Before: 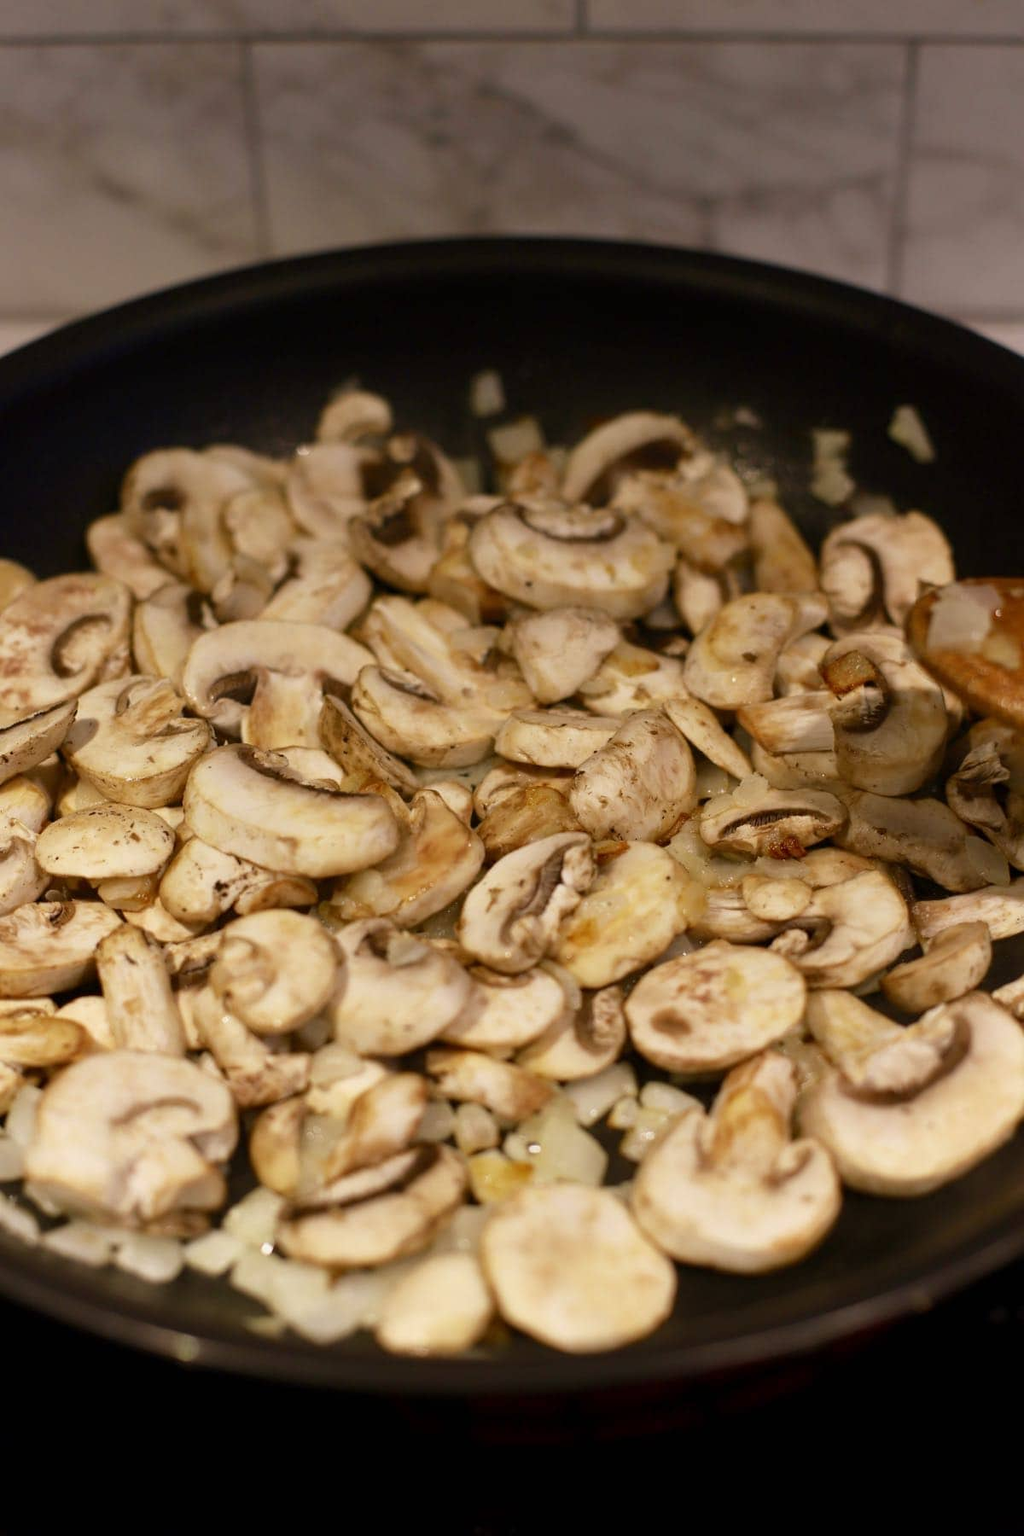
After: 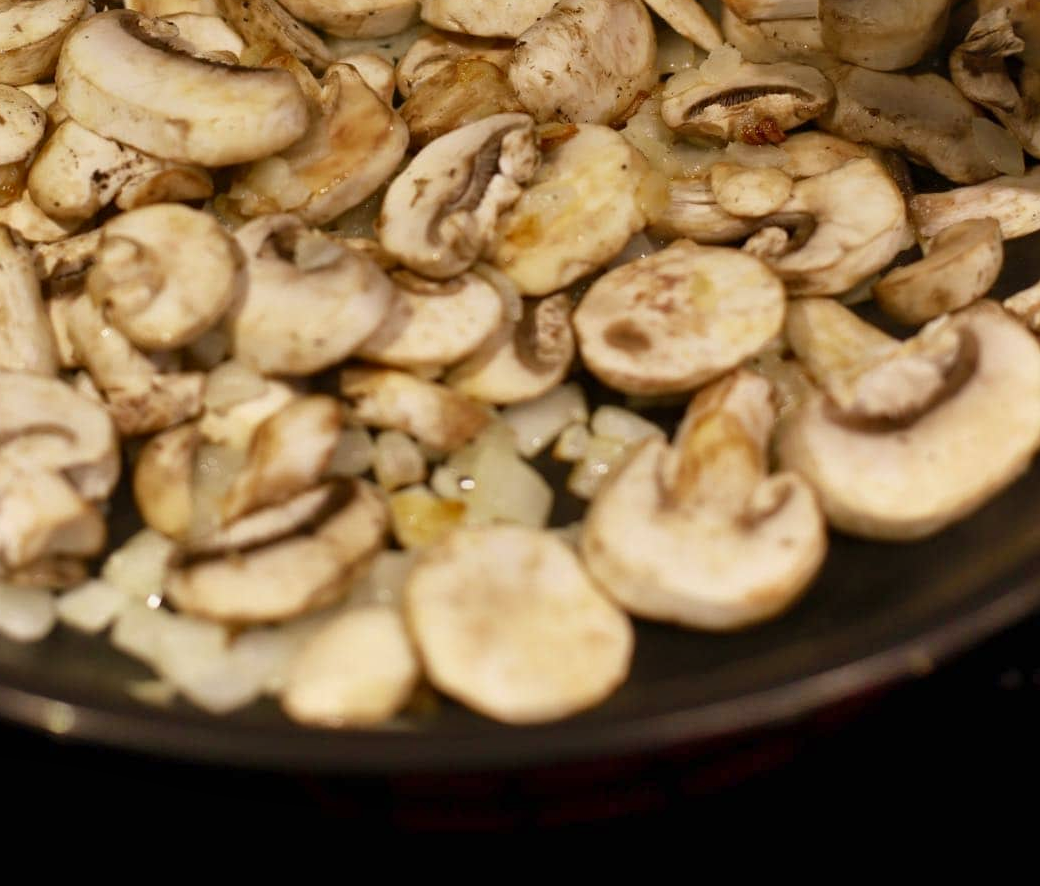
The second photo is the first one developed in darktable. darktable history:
shadows and highlights: soften with gaussian
crop and rotate: left 13.27%, top 47.929%, bottom 2.821%
